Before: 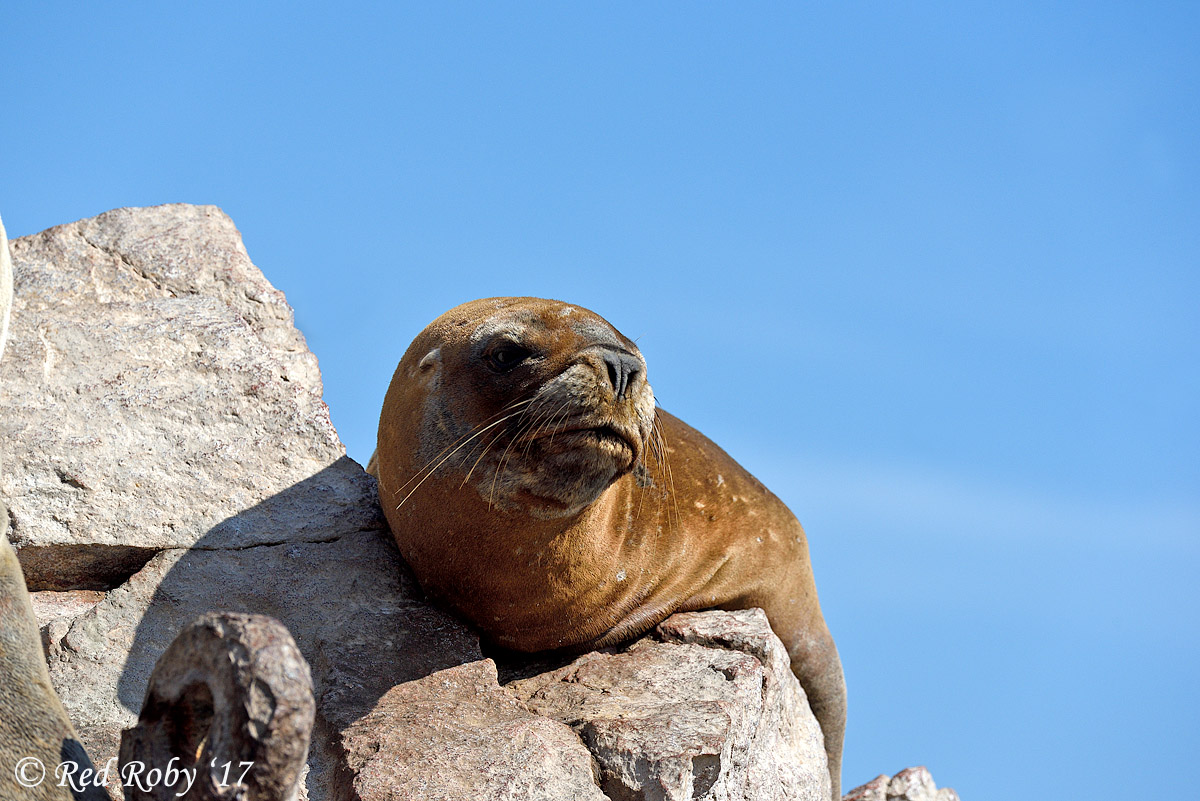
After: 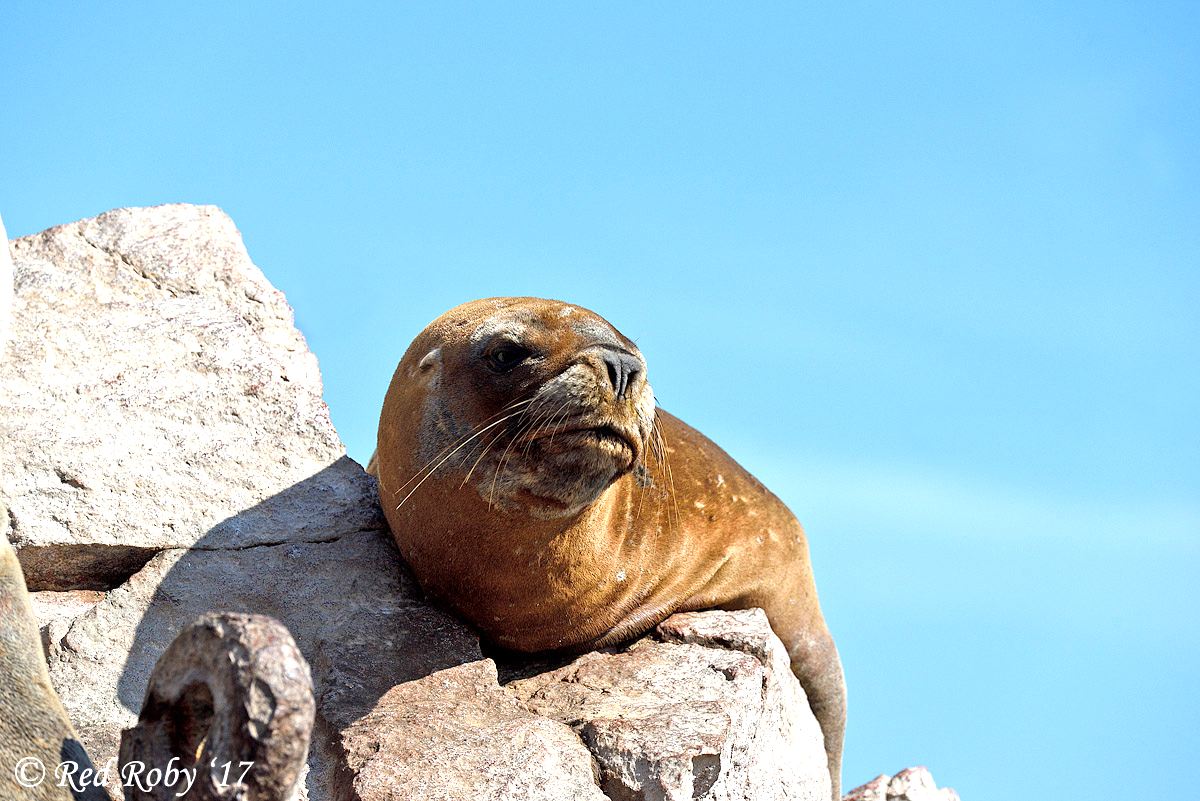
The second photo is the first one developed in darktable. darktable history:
exposure: exposure 0.66 EV, compensate exposure bias true, compensate highlight preservation false
